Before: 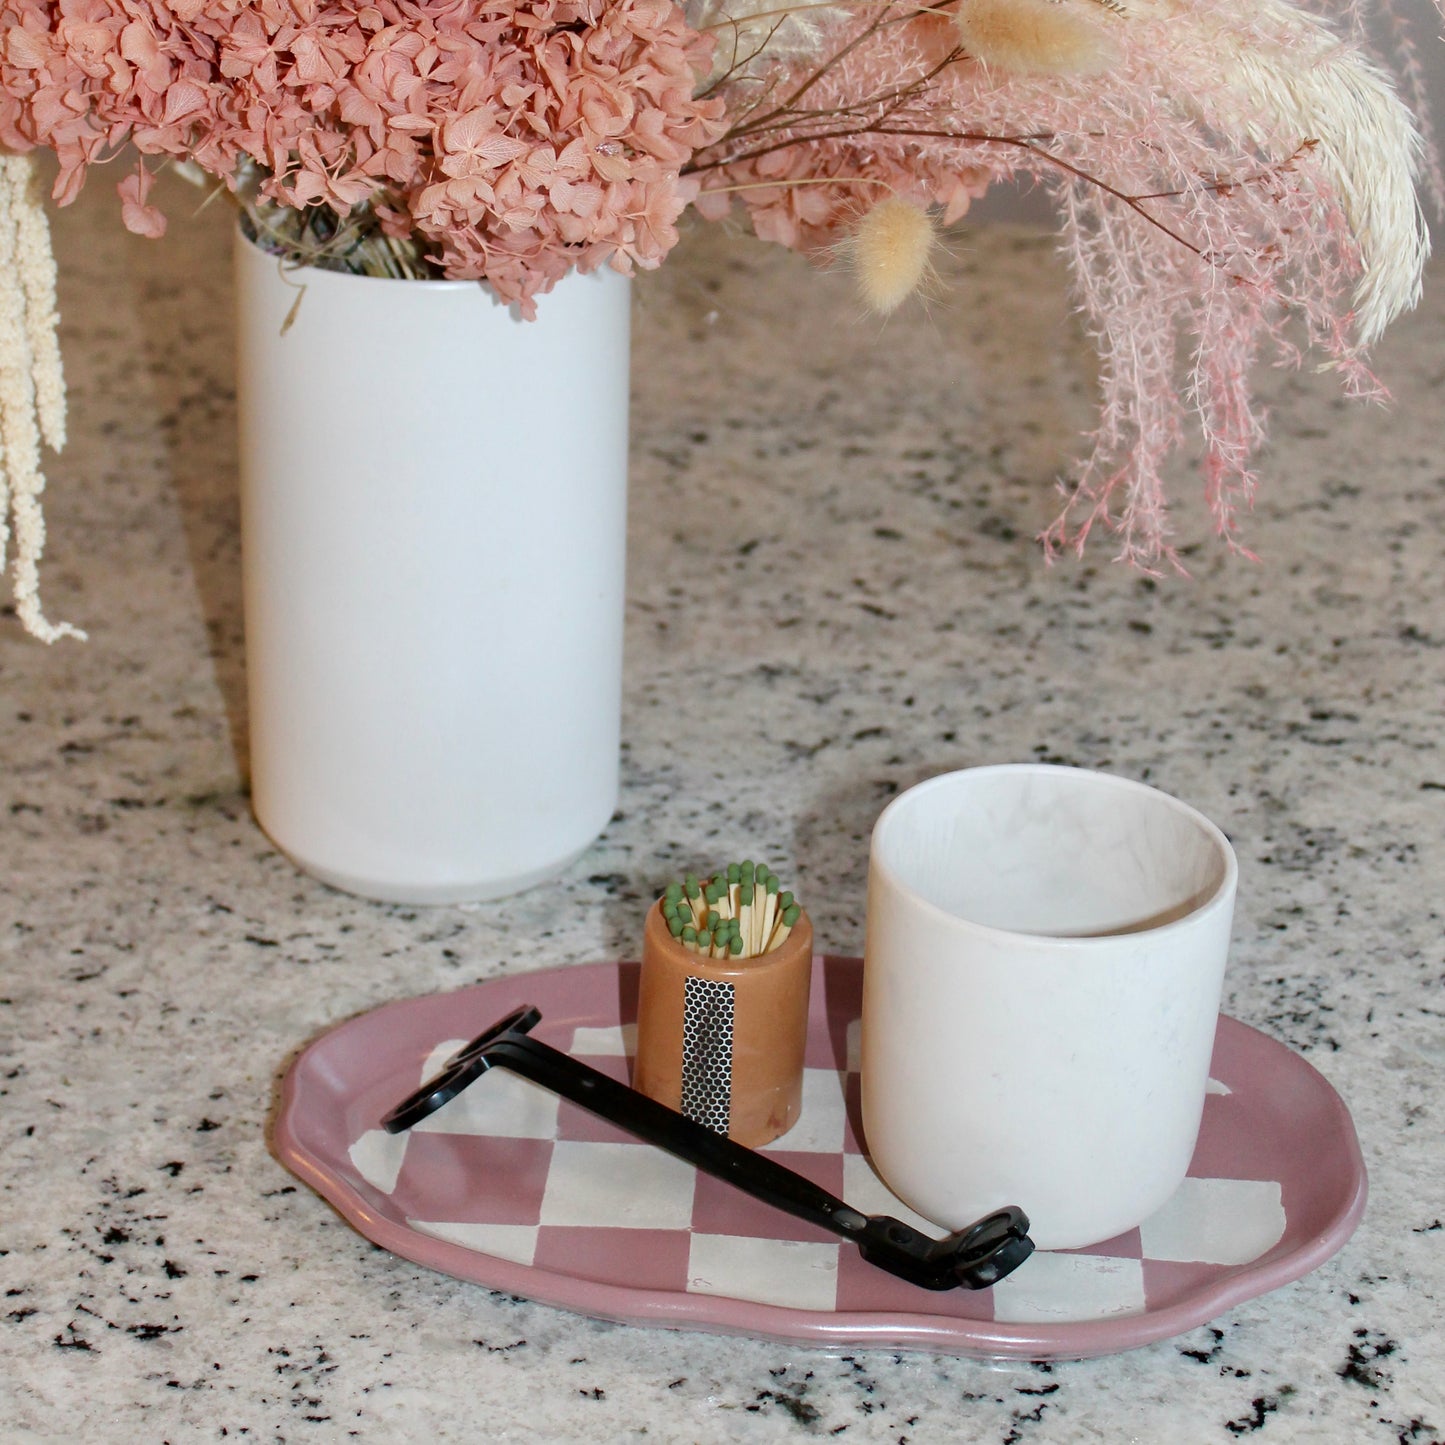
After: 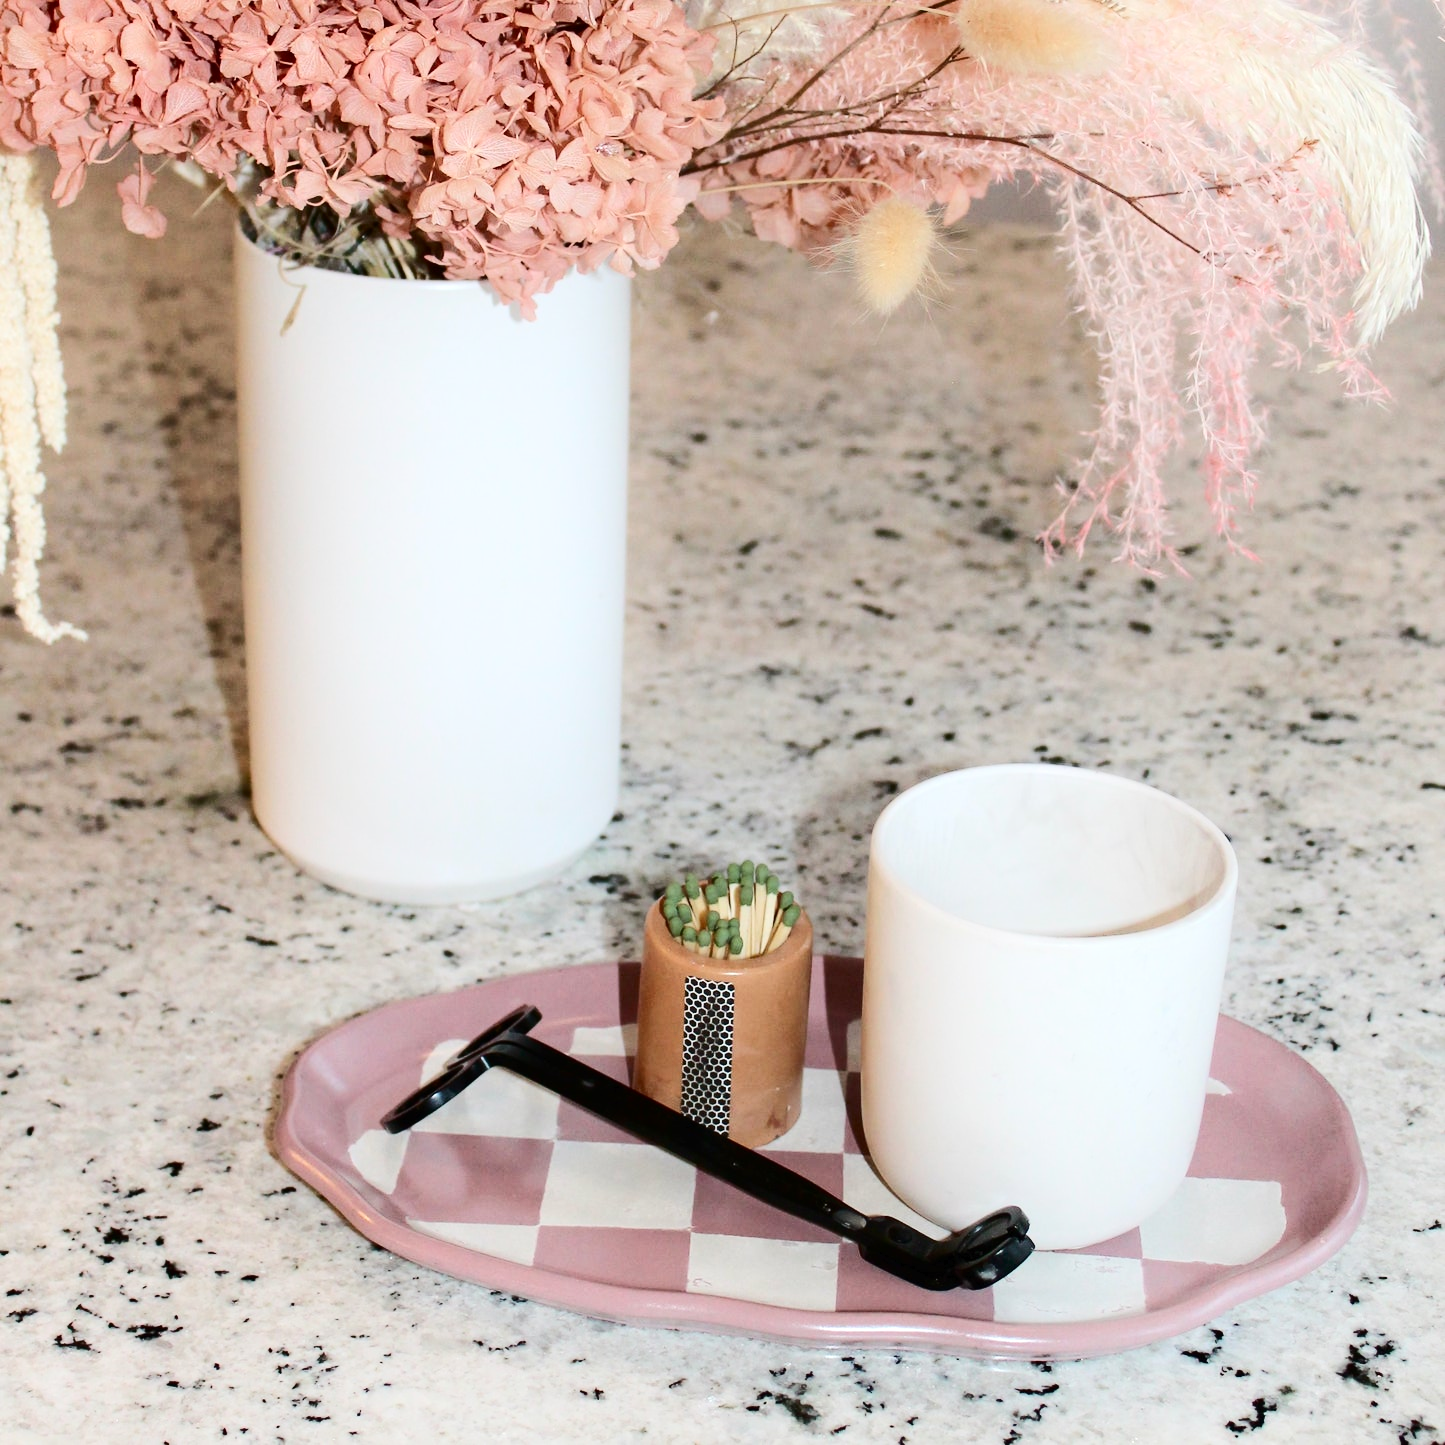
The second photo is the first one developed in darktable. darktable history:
contrast brightness saturation: saturation -0.052
exposure: exposure 0.201 EV, compensate highlight preservation false
shadows and highlights: shadows -23.87, highlights 48.36, soften with gaussian
tone curve: curves: ch0 [(0, 0) (0.003, 0.008) (0.011, 0.011) (0.025, 0.018) (0.044, 0.028) (0.069, 0.039) (0.1, 0.056) (0.136, 0.081) (0.177, 0.118) (0.224, 0.164) (0.277, 0.223) (0.335, 0.3) (0.399, 0.399) (0.468, 0.51) (0.543, 0.618) (0.623, 0.71) (0.709, 0.79) (0.801, 0.865) (0.898, 0.93) (1, 1)], color space Lab, independent channels, preserve colors none
